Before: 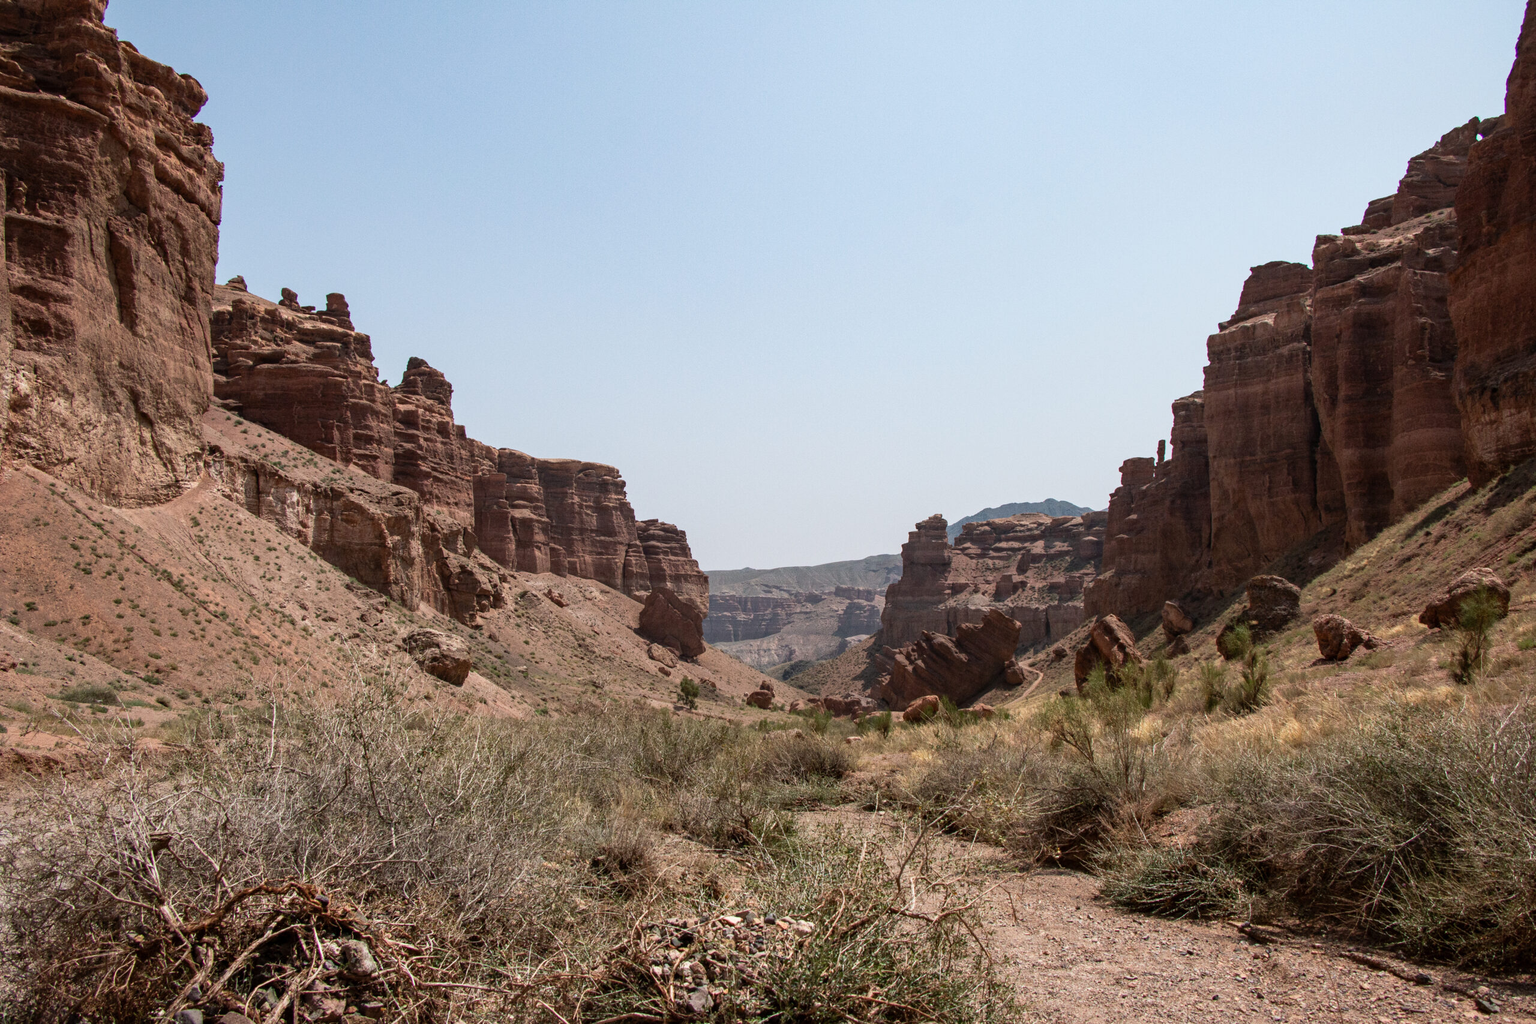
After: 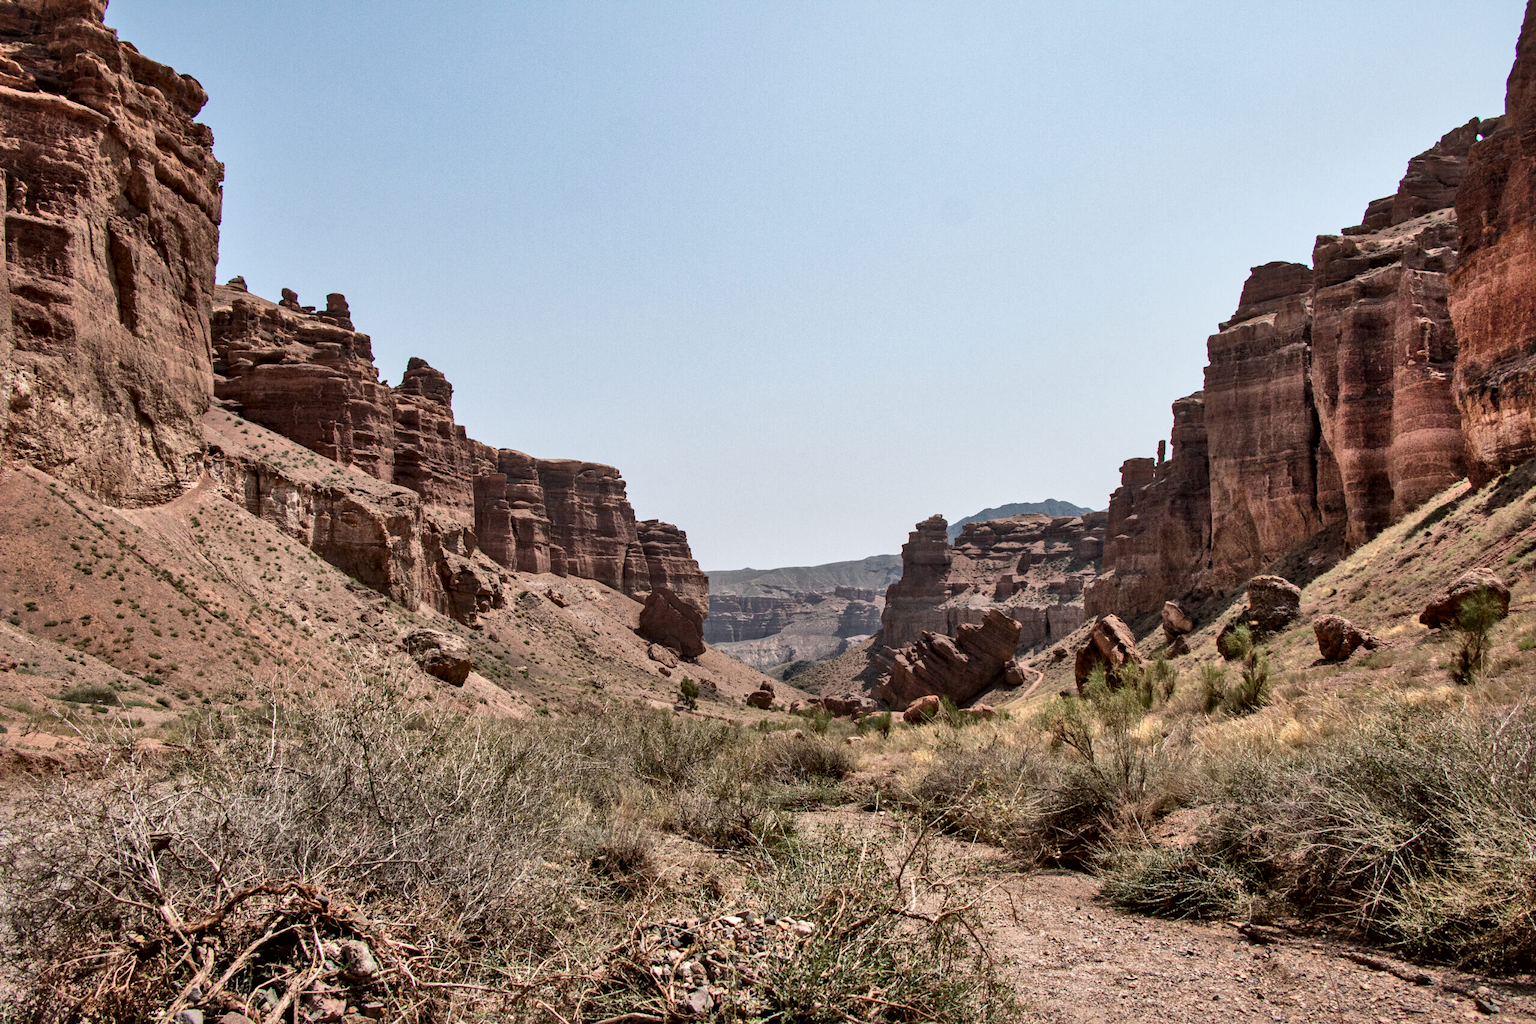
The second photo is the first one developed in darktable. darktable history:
shadows and highlights: shadows 74.83, highlights -23.28, soften with gaussian
exposure: compensate highlight preservation false
local contrast: mode bilateral grid, contrast 25, coarseness 60, detail 151%, midtone range 0.2
